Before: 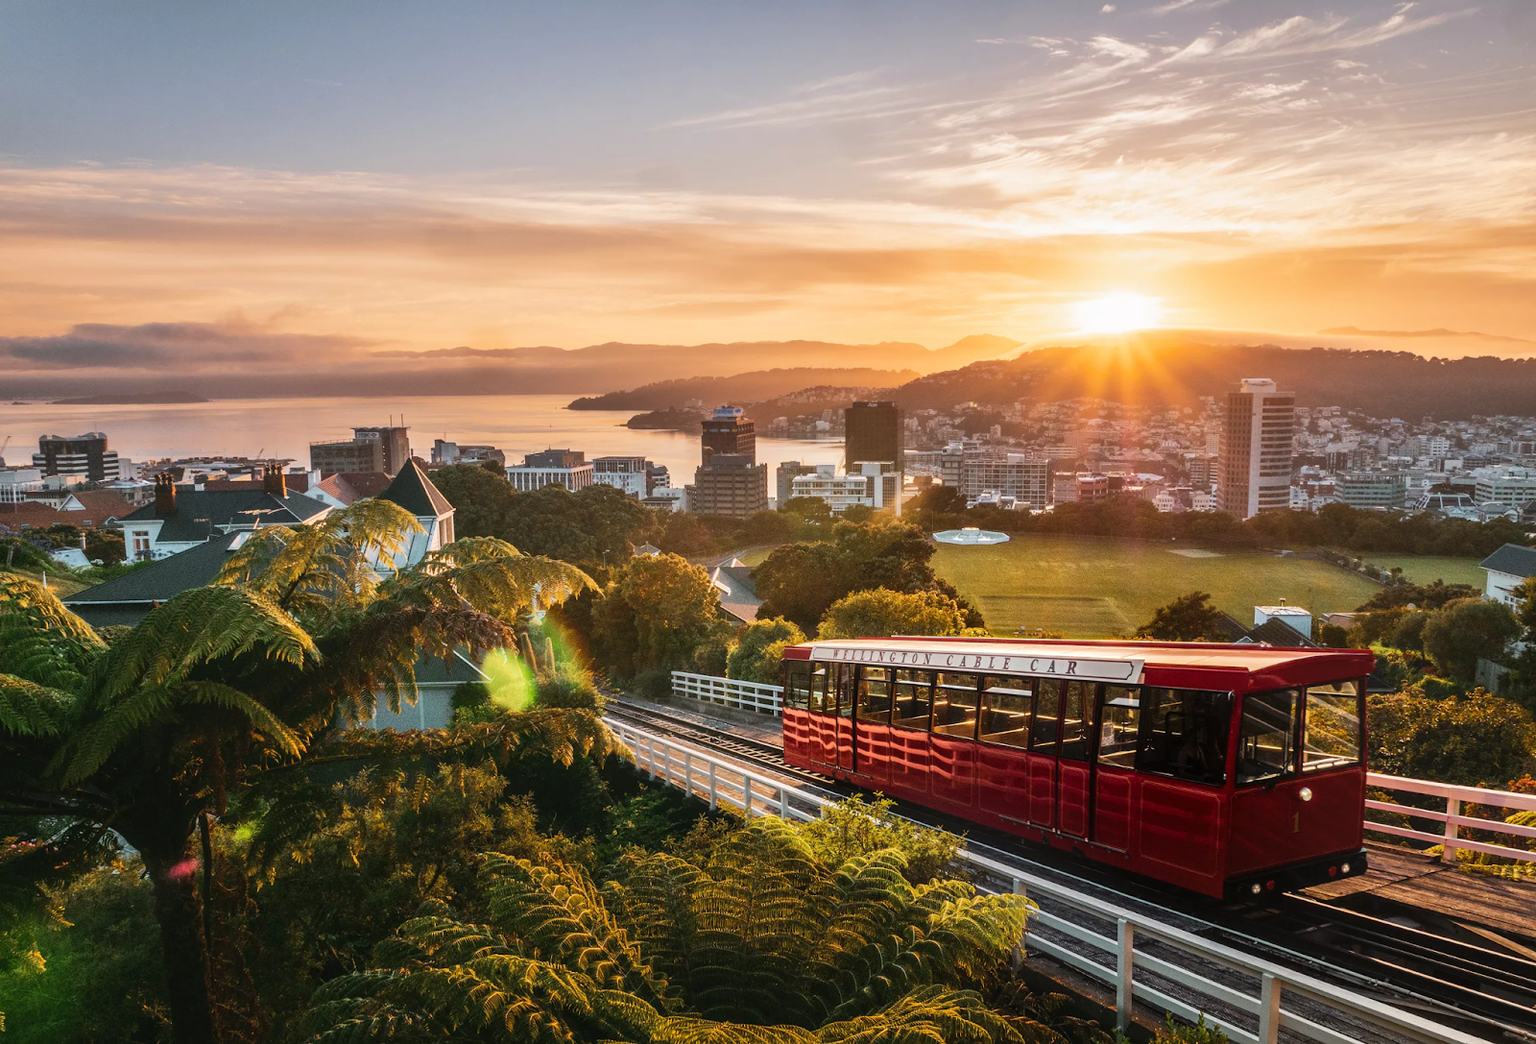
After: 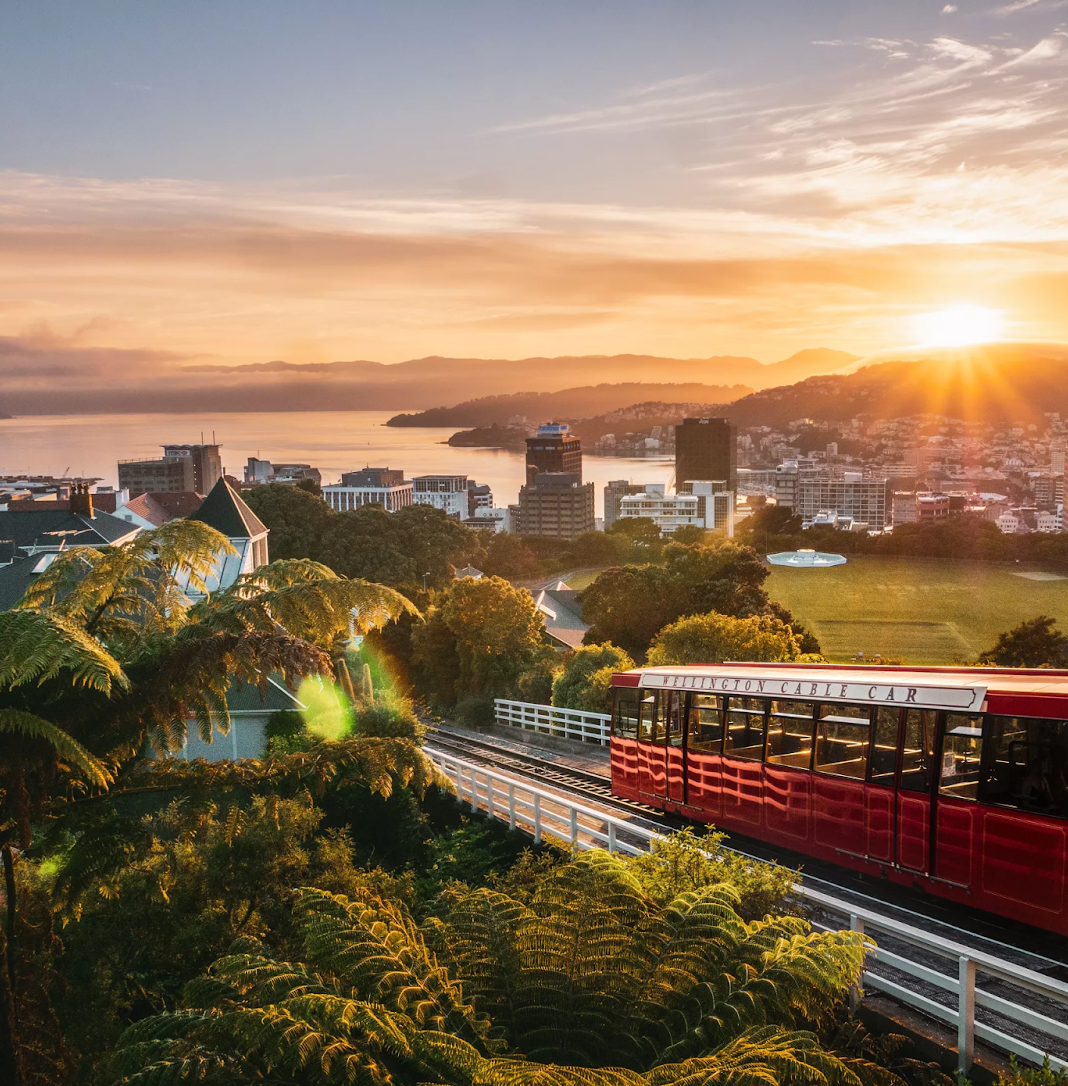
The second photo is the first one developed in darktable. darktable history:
crop and rotate: left 12.819%, right 20.421%
